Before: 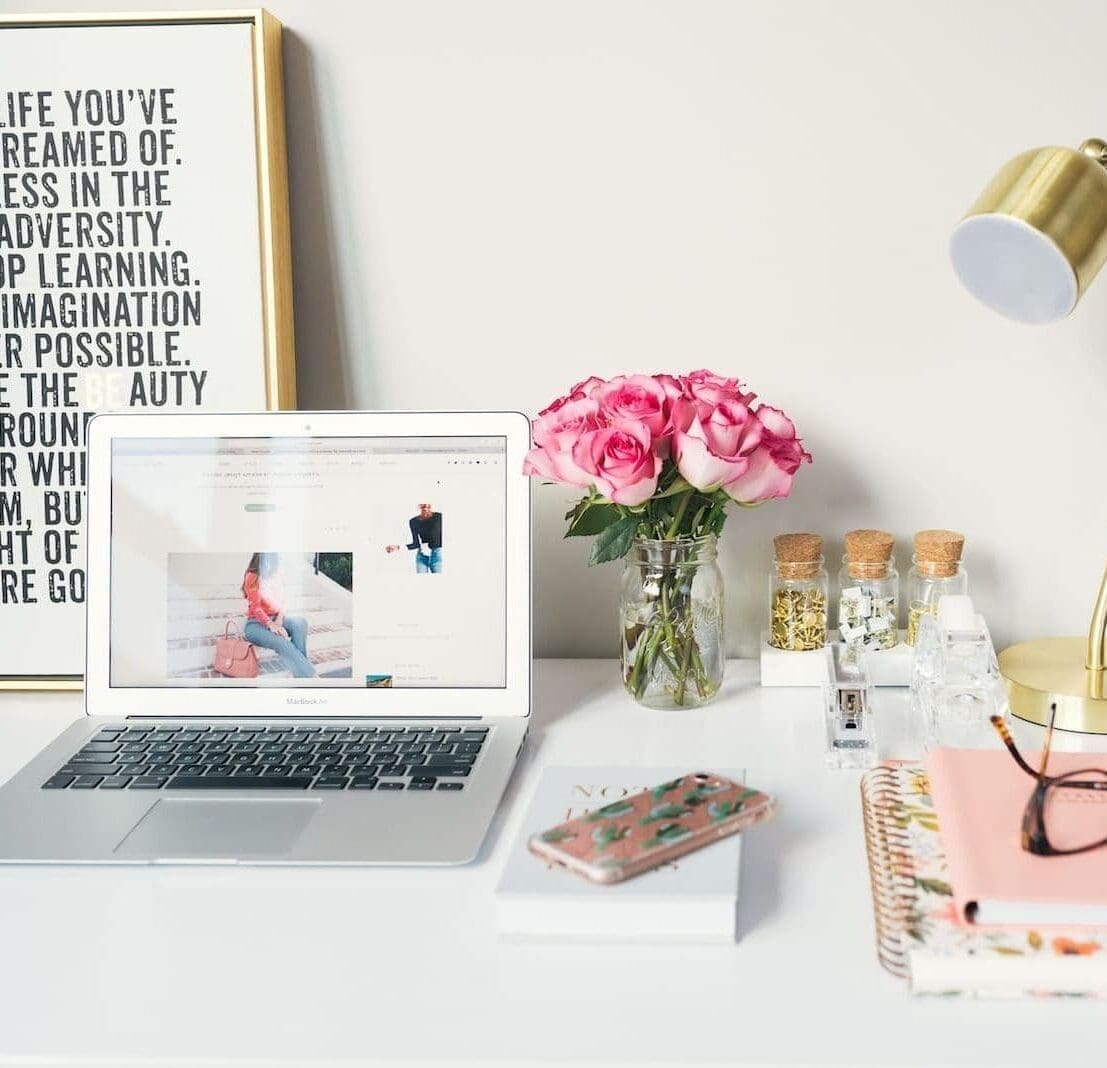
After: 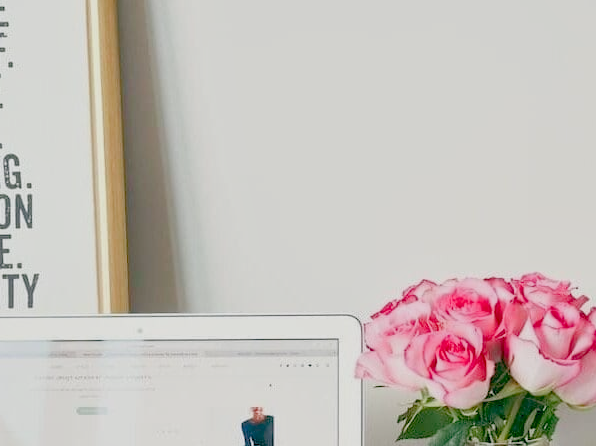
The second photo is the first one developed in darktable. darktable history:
crop: left 15.205%, top 9.131%, right 30.883%, bottom 49.07%
color balance rgb: global offset › luminance -0.318%, global offset › chroma 0.113%, global offset › hue 162.19°, perceptual saturation grading › global saturation 20%, perceptual saturation grading › highlights -50.327%, perceptual saturation grading › shadows 30.588%, contrast -29.865%
shadows and highlights: shadows 62.59, white point adjustment 0.461, highlights -34.18, compress 83.48%
tone equalizer: -8 EV -0.433 EV, -7 EV -0.418 EV, -6 EV -0.299 EV, -5 EV -0.23 EV, -3 EV 0.211 EV, -2 EV 0.359 EV, -1 EV 0.411 EV, +0 EV 0.411 EV, mask exposure compensation -0.488 EV
